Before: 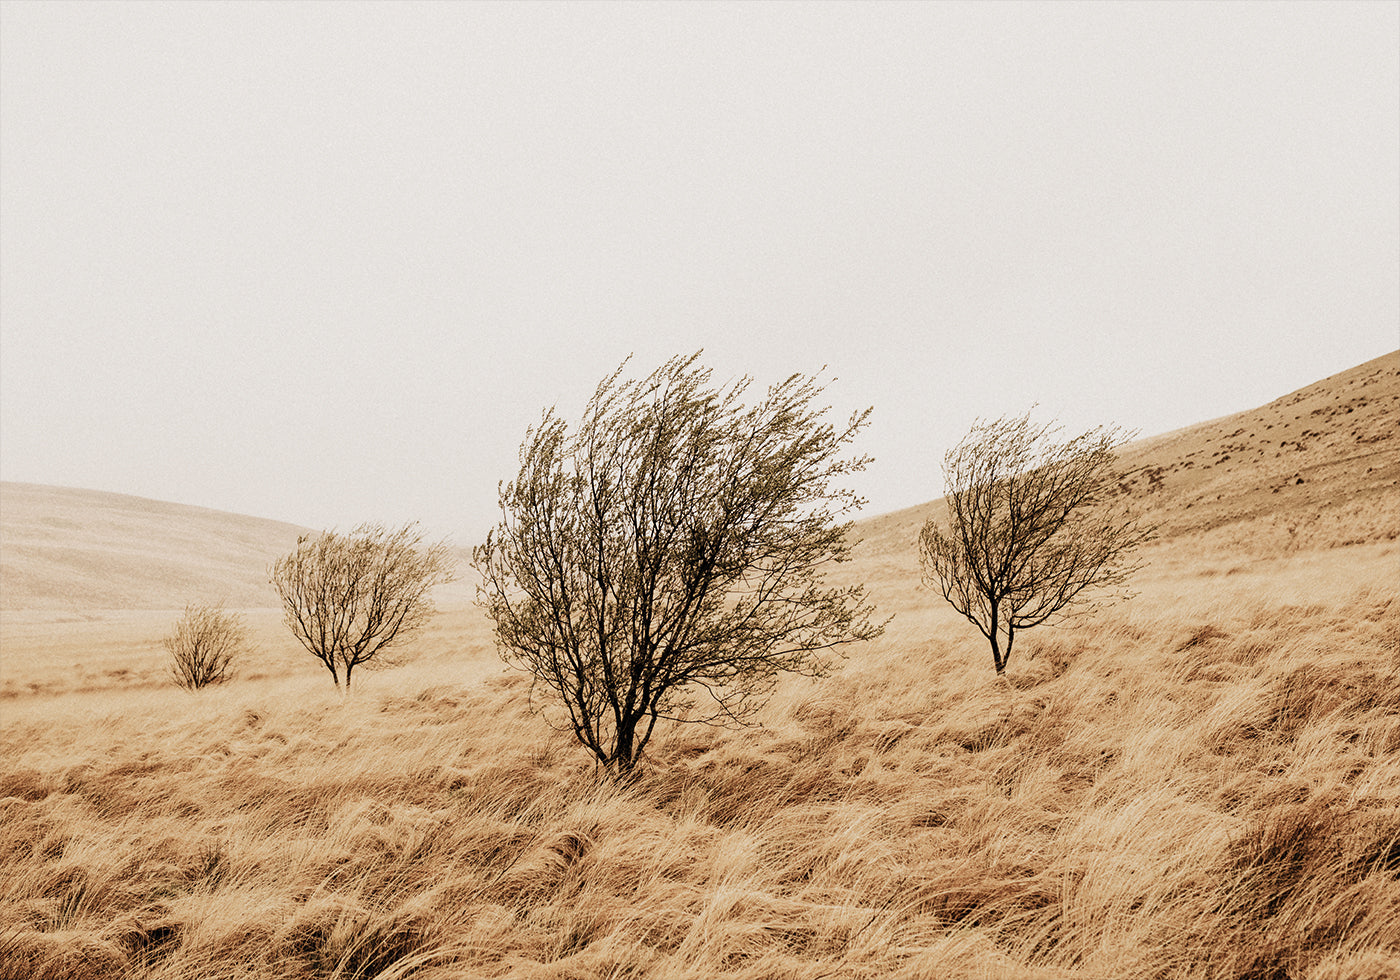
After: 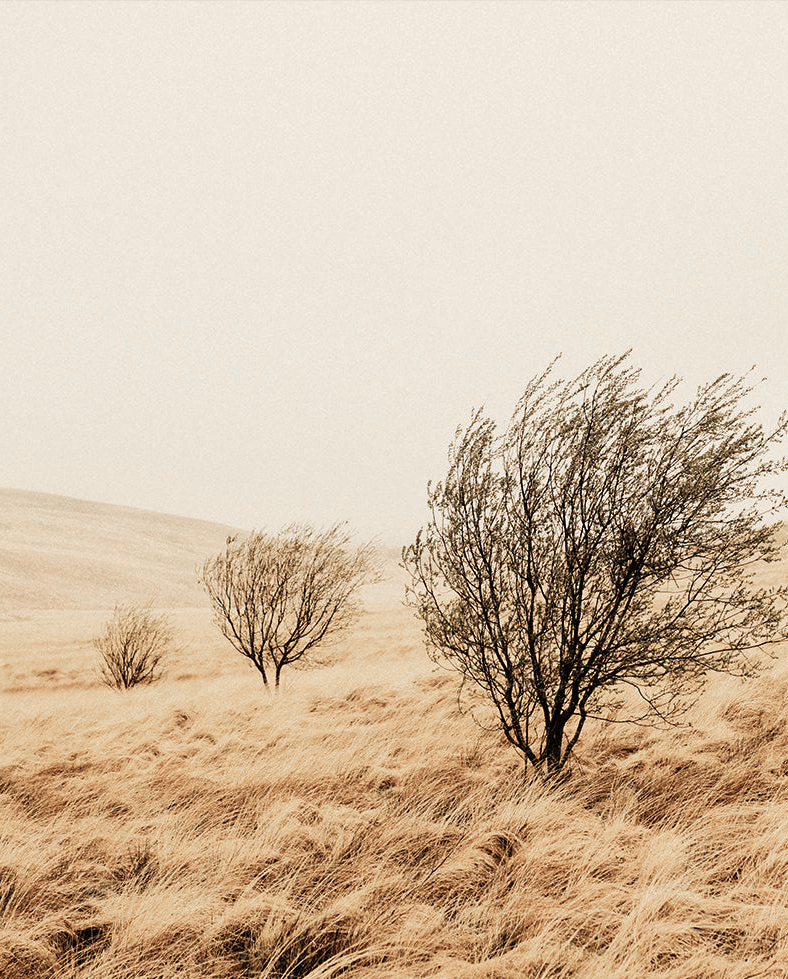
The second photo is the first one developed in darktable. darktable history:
white balance: red 1.029, blue 0.92
crop: left 5.114%, right 38.589%
color zones: curves: ch0 [(0, 0.447) (0.184, 0.543) (0.323, 0.476) (0.429, 0.445) (0.571, 0.443) (0.714, 0.451) (0.857, 0.452) (1, 0.447)]; ch1 [(0, 0.464) (0.176, 0.46) (0.287, 0.177) (0.429, 0.002) (0.571, 0) (0.714, 0) (0.857, 0) (1, 0.464)], mix 20%
